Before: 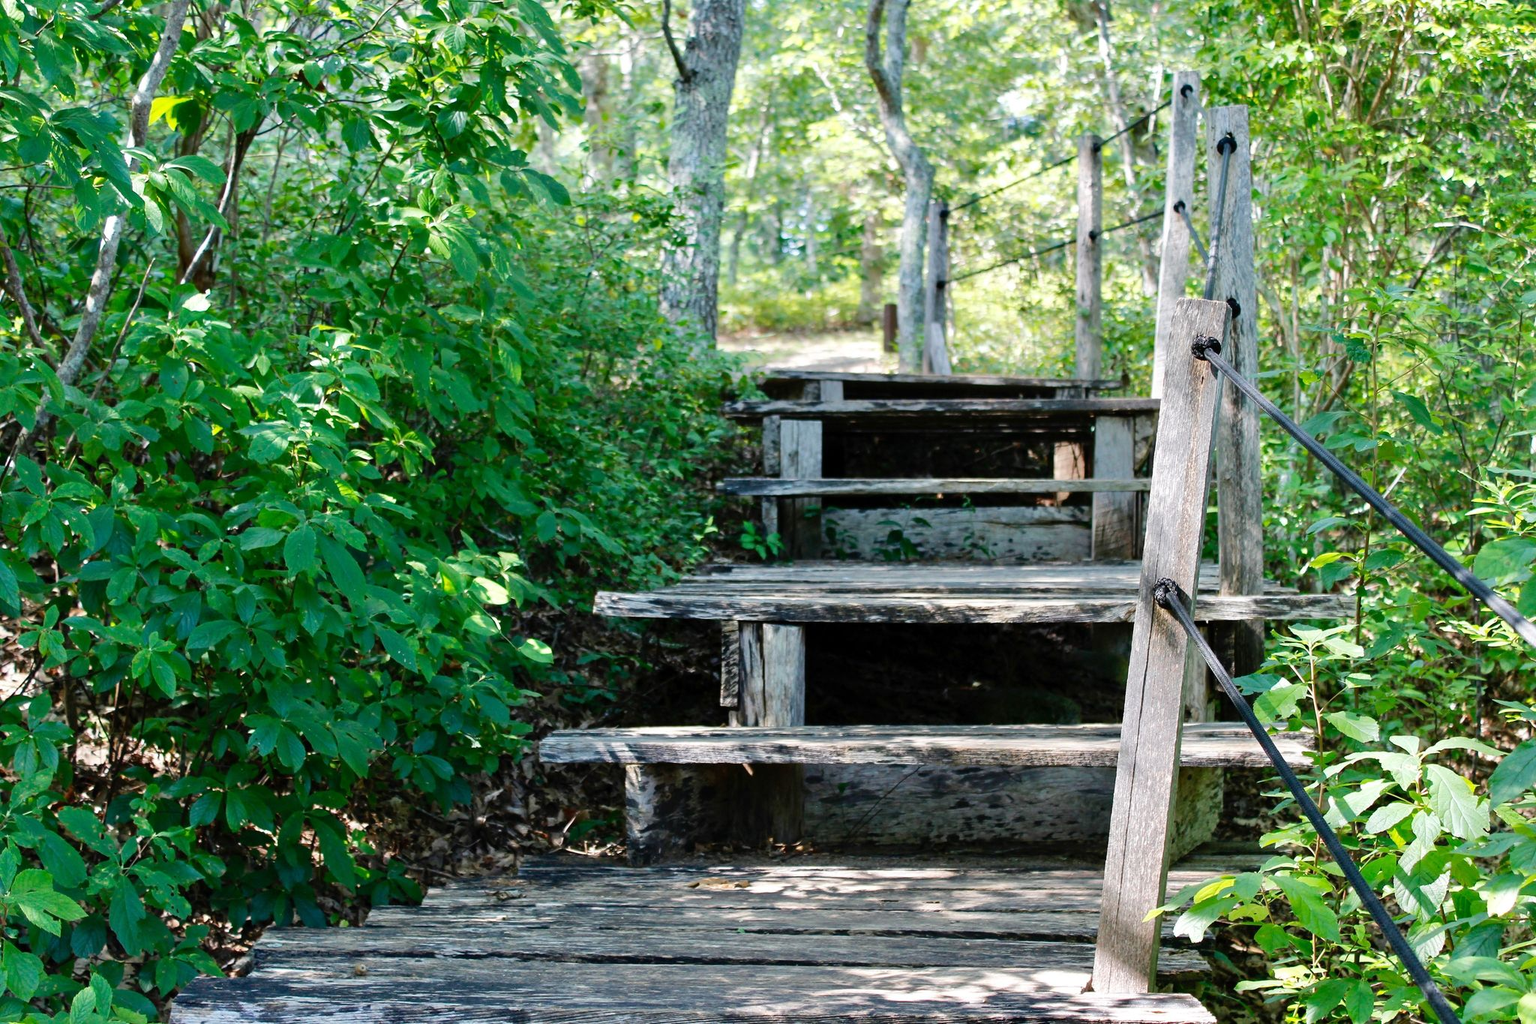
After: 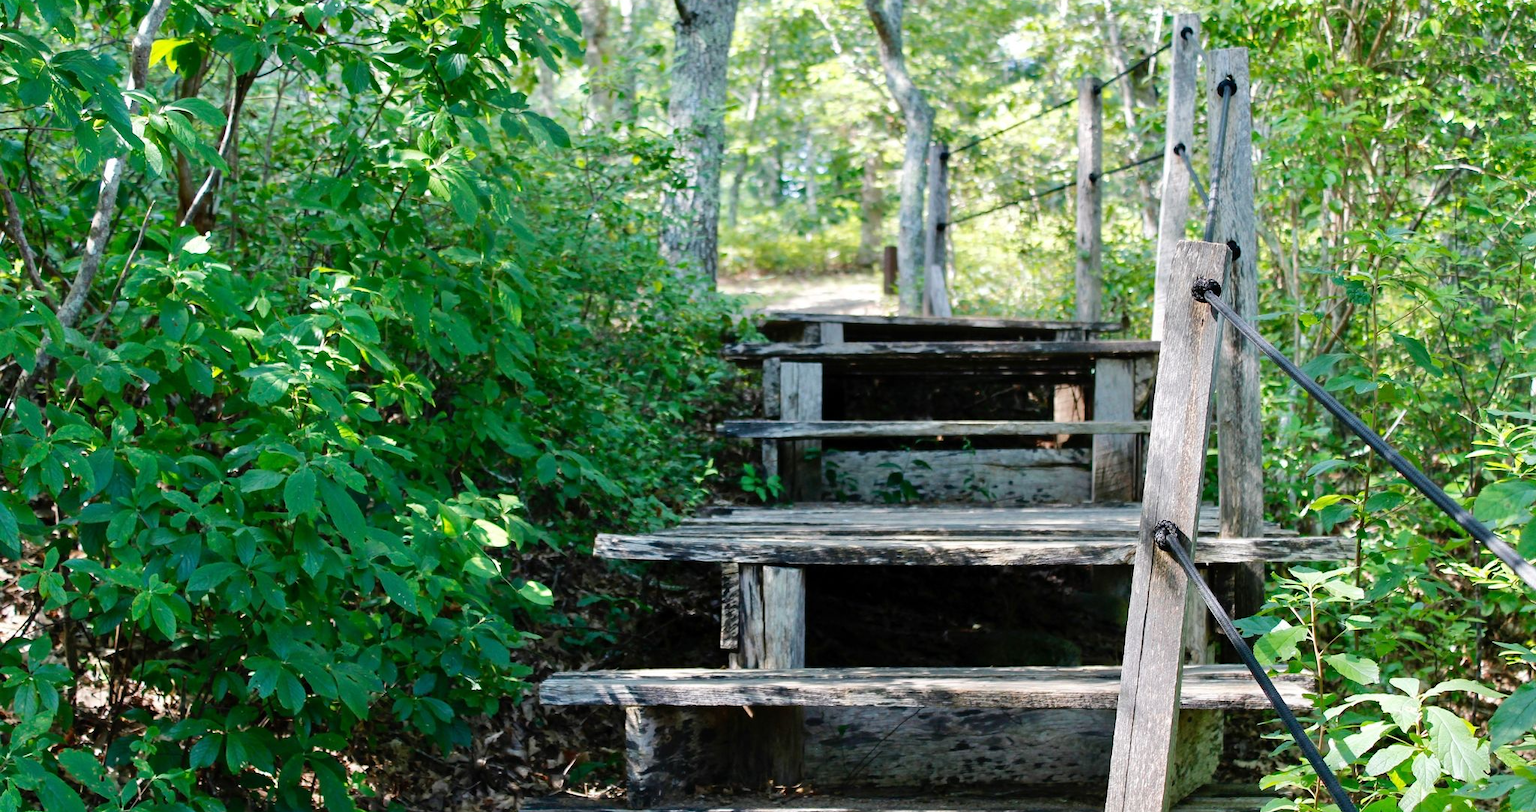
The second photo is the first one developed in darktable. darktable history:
crop and rotate: top 5.652%, bottom 14.983%
